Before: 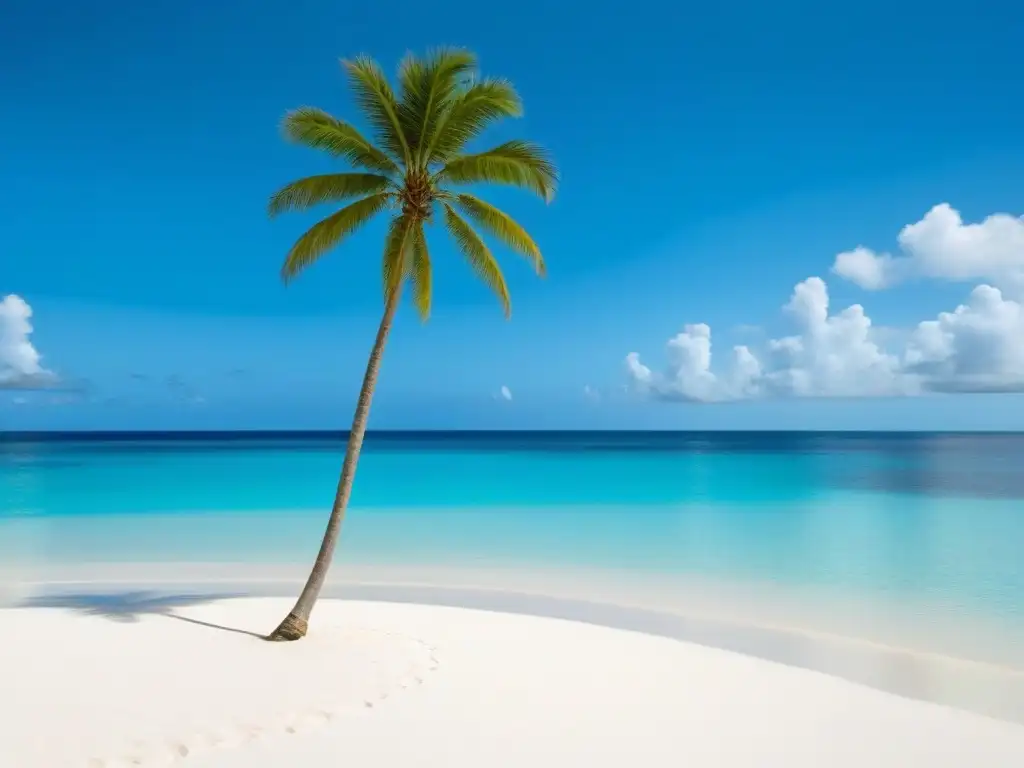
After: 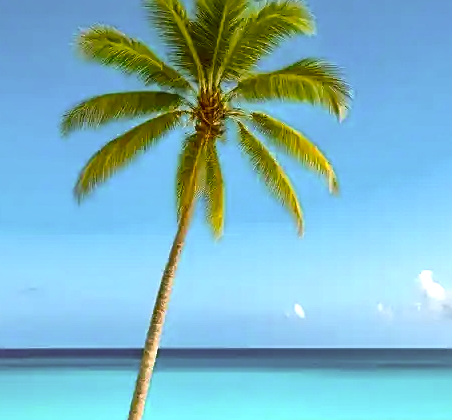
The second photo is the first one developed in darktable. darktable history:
crop: left 20.24%, top 10.789%, right 35.539%, bottom 34.435%
exposure: black level correction 0, exposure 0.954 EV, compensate highlight preservation false
local contrast: mode bilateral grid, contrast 20, coarseness 49, detail 141%, midtone range 0.2
color correction: highlights a* 8.59, highlights b* 15.5, shadows a* -0.599, shadows b* 26.85
sharpen: on, module defaults
